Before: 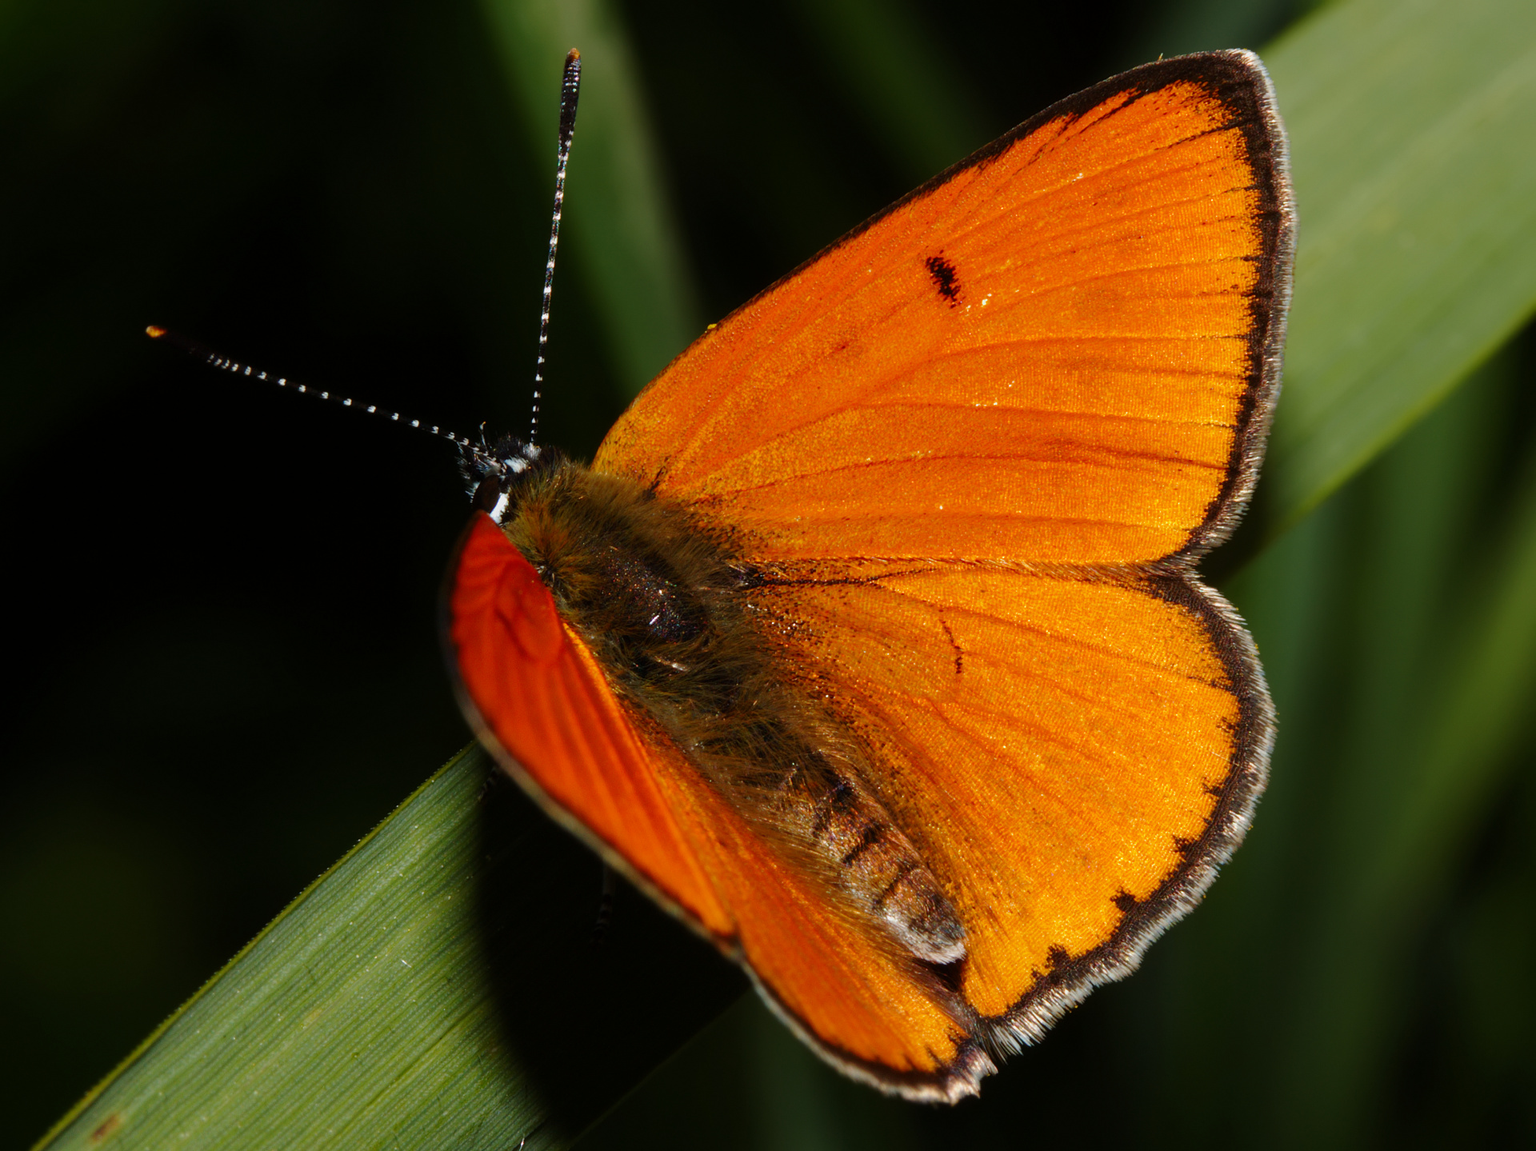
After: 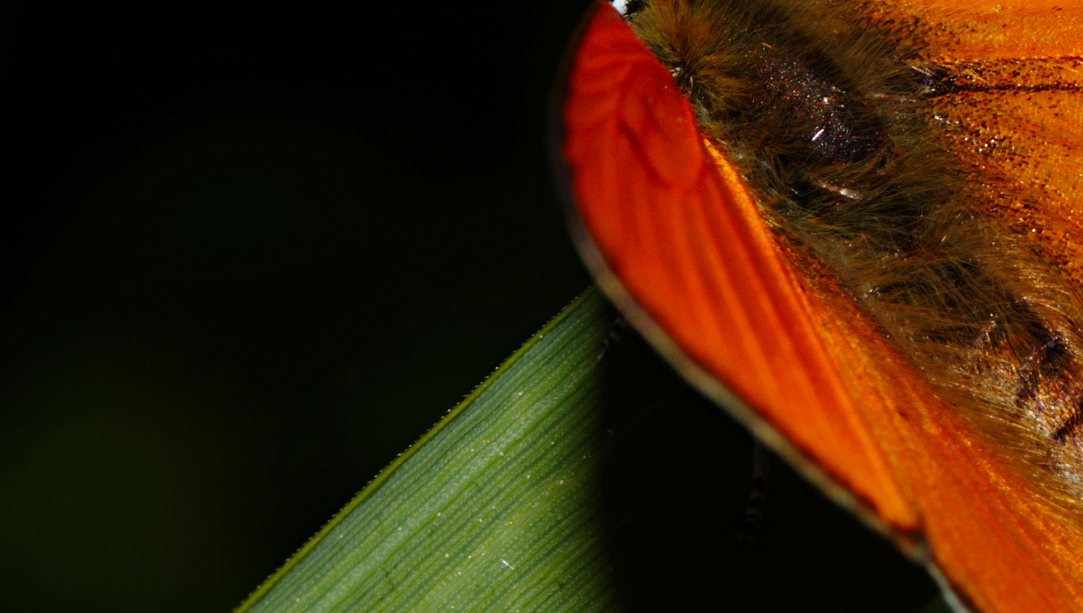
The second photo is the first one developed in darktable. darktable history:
crop: top 44.483%, right 43.593%, bottom 12.892%
haze removal: on, module defaults
